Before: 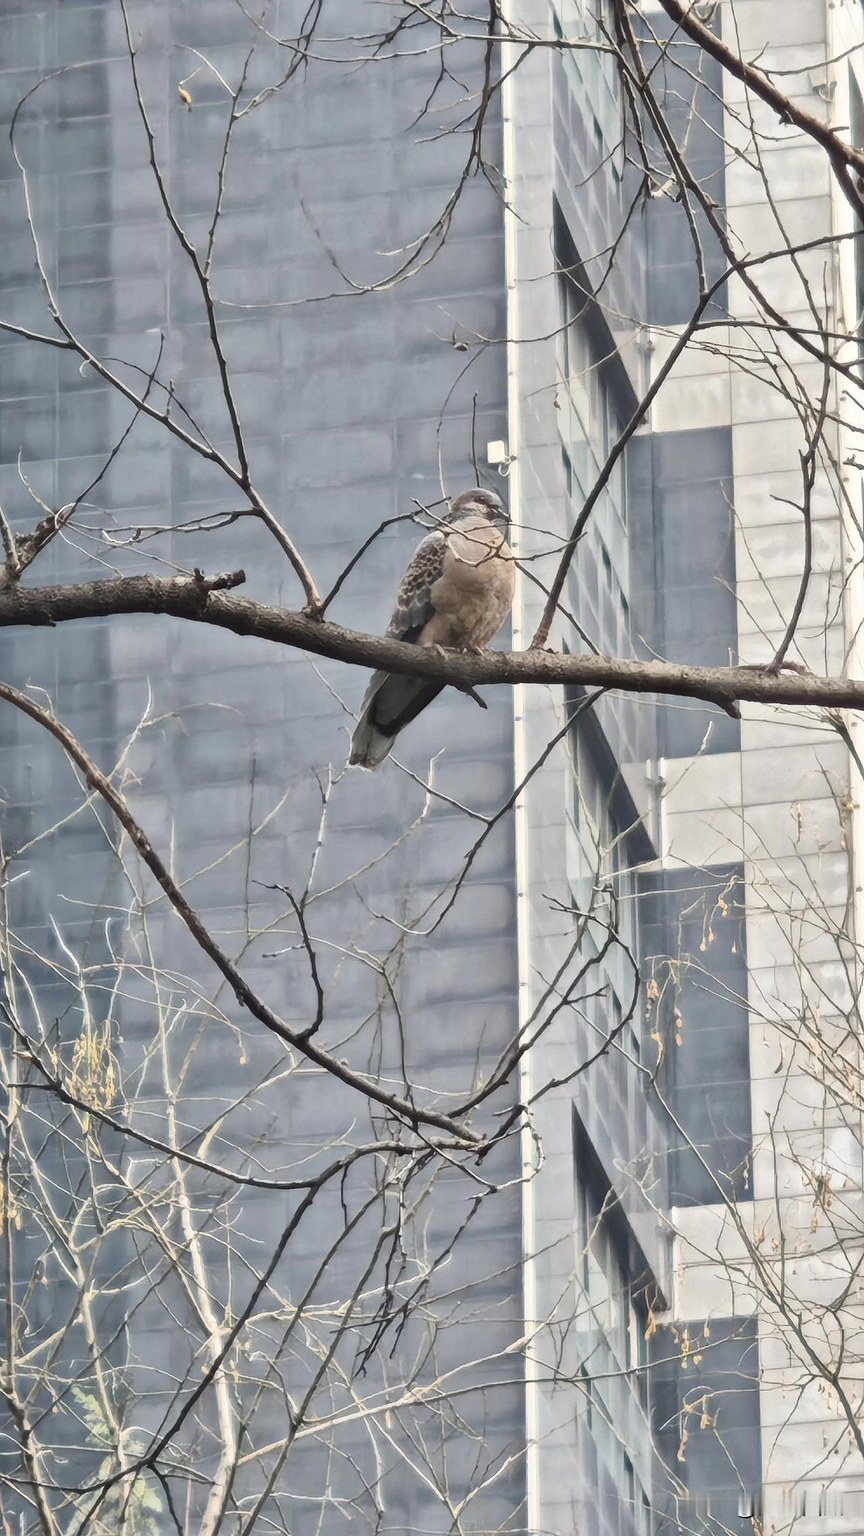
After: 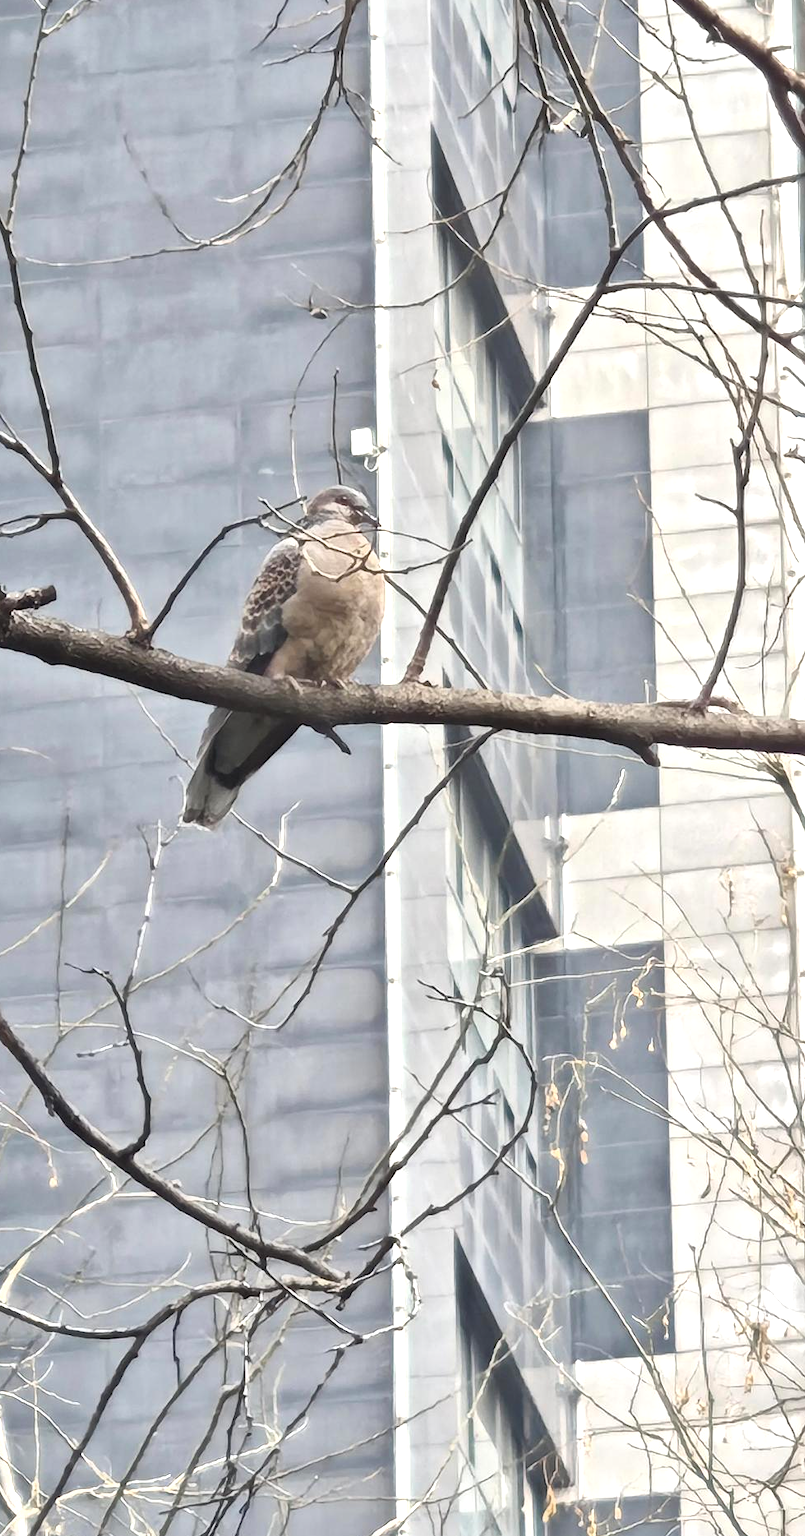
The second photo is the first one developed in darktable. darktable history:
crop: left 23.095%, top 5.827%, bottom 11.854%
exposure: black level correction 0, exposure 0.5 EV, compensate highlight preservation false
